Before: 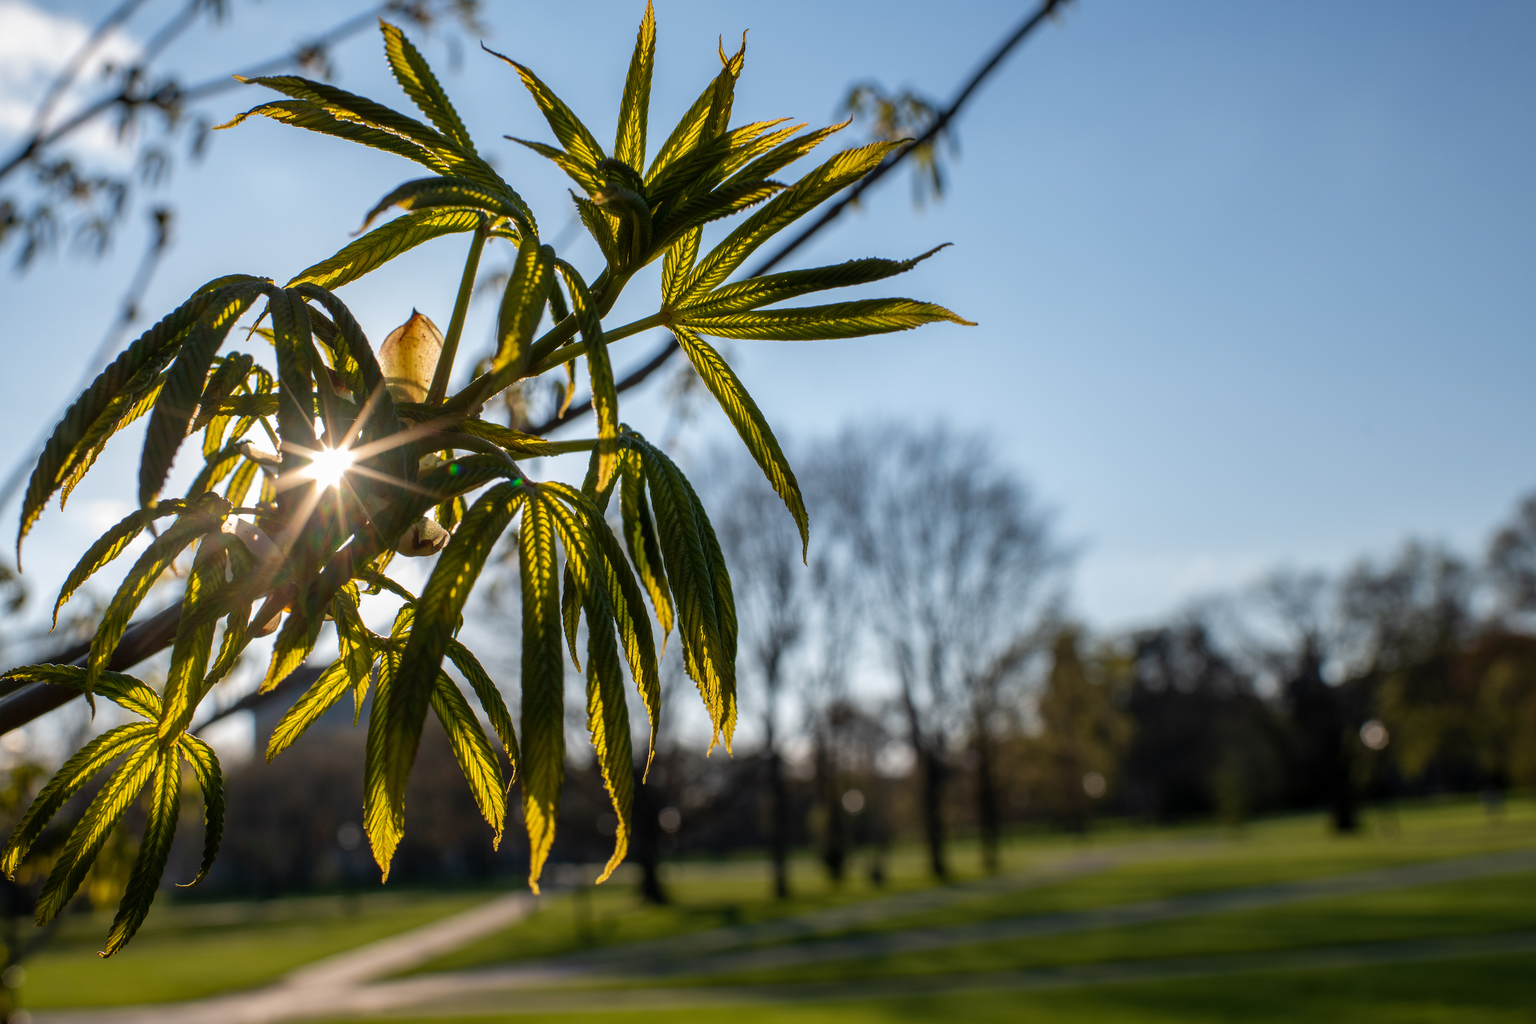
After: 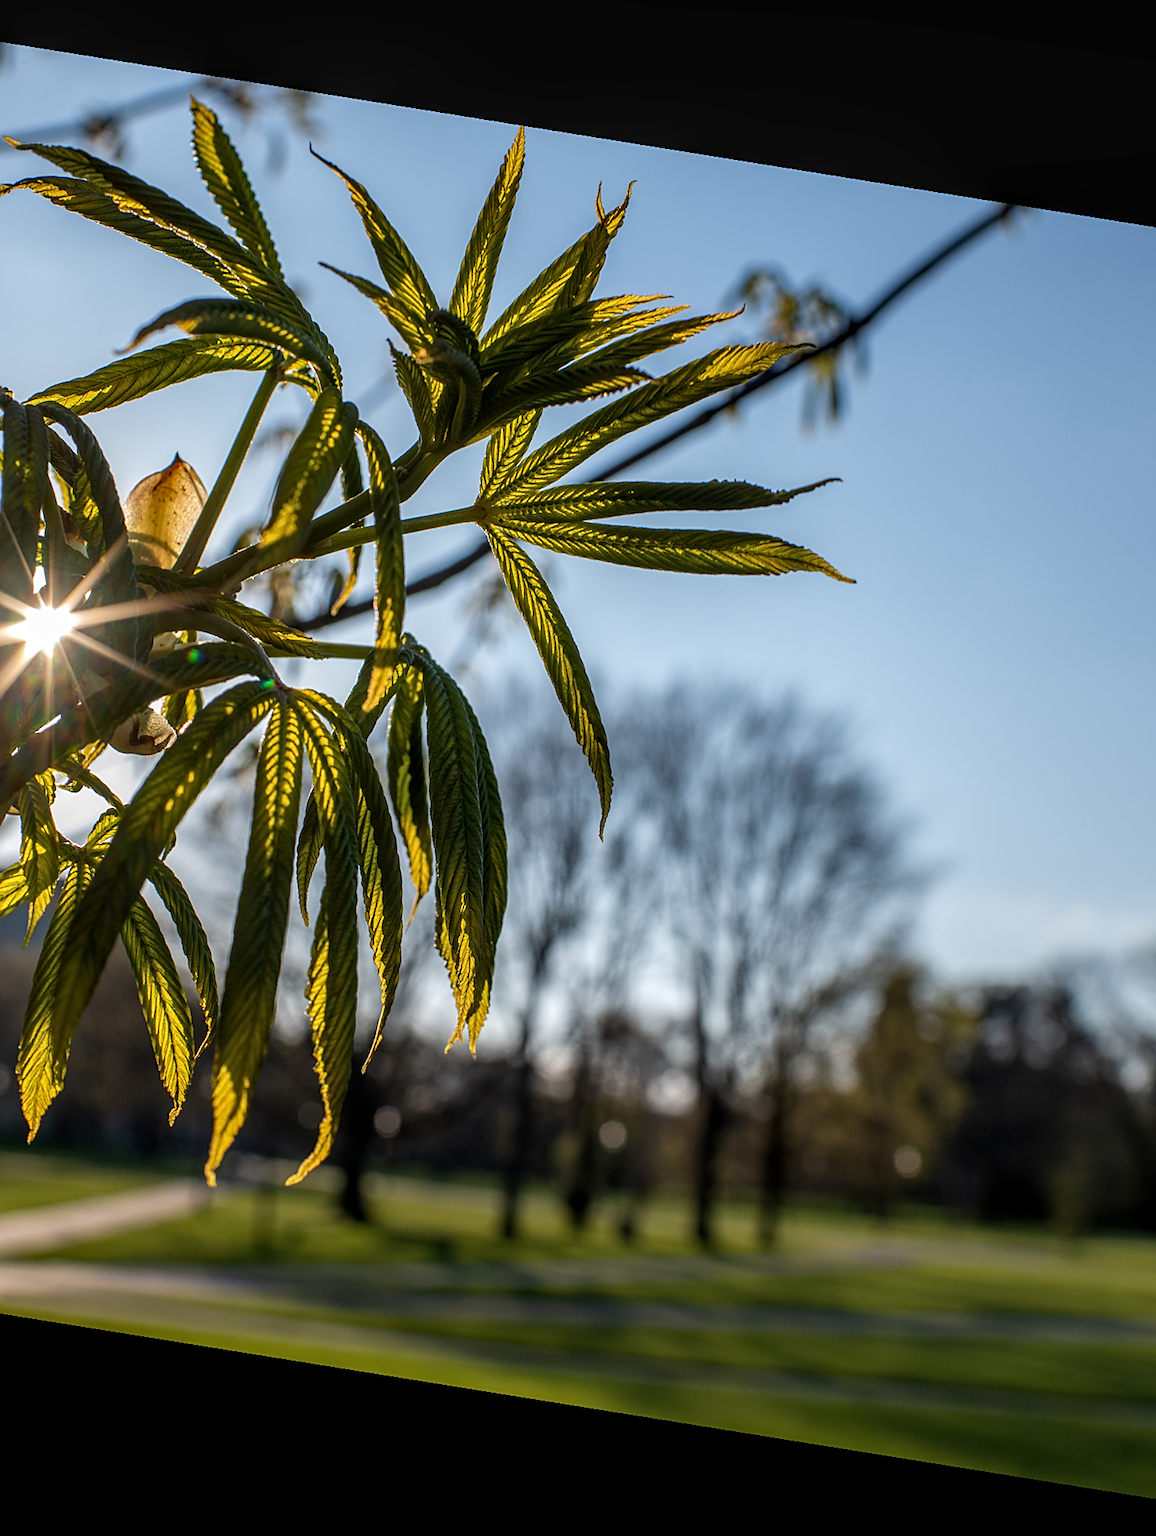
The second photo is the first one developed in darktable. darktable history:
rotate and perspective: rotation 9.12°, automatic cropping off
crop and rotate: left 22.516%, right 21.234%
sharpen: on, module defaults
local contrast: on, module defaults
